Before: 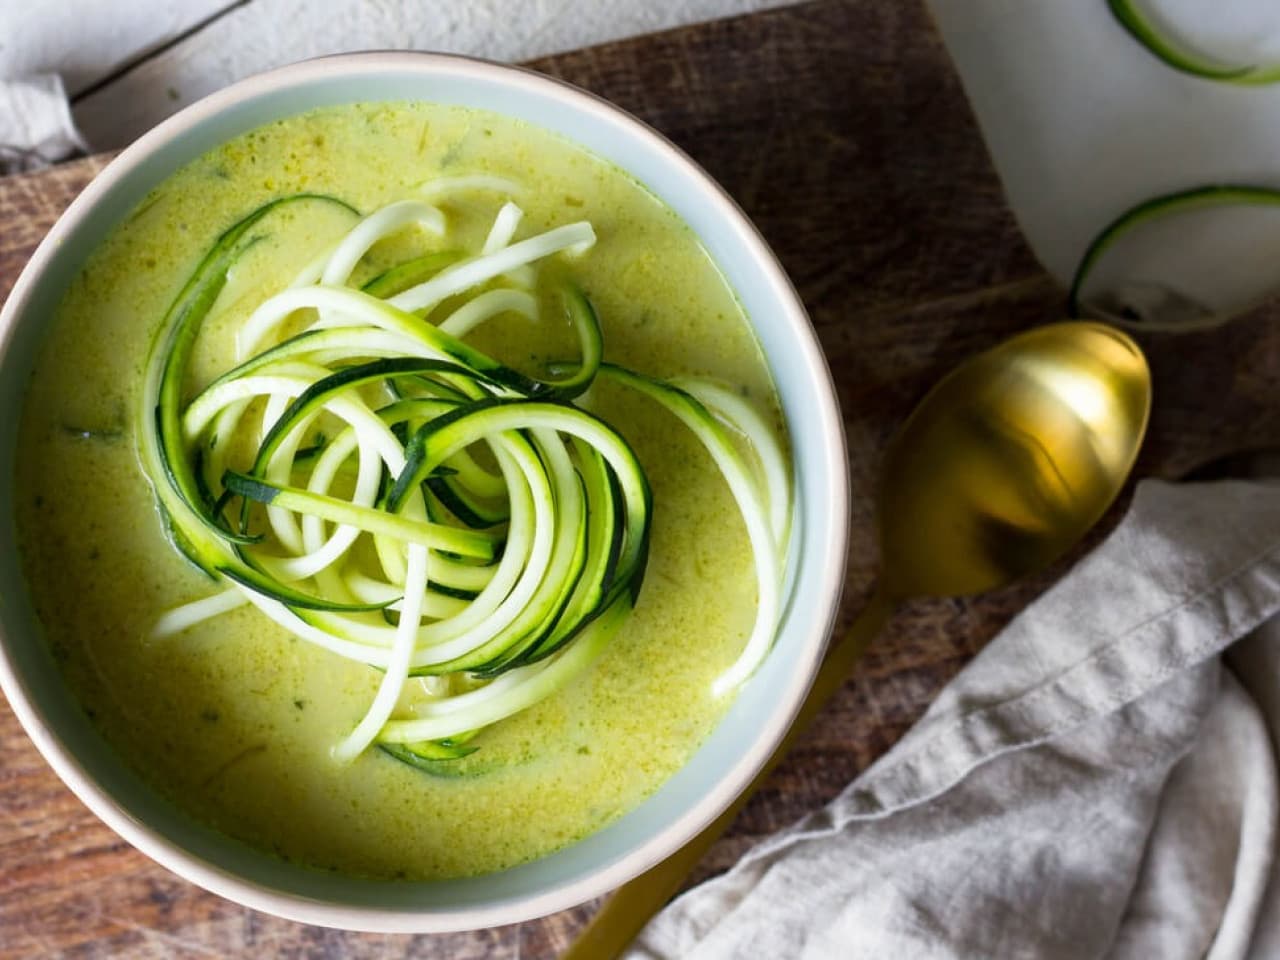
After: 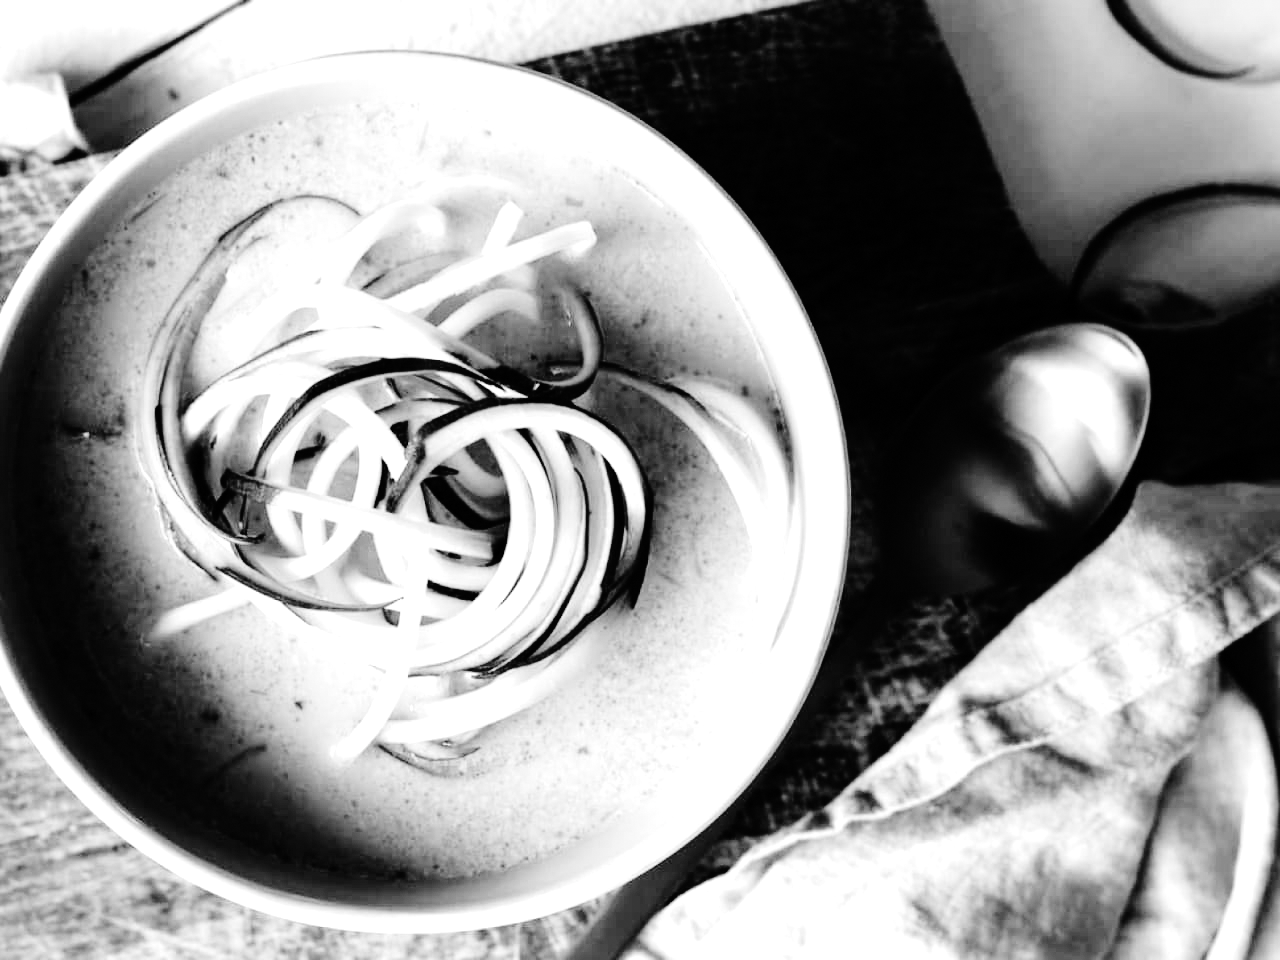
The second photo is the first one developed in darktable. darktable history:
tone equalizer: on, module defaults
exposure: exposure 0.426 EV, compensate highlight preservation false
color balance rgb: linear chroma grading › global chroma 9%, perceptual saturation grading › global saturation 36%, perceptual saturation grading › shadows 35%, perceptual brilliance grading › global brilliance 15%, perceptual brilliance grading › shadows -35%, global vibrance 15%
base curve: curves: ch0 [(0, 0) (0.036, 0.01) (0.123, 0.254) (0.258, 0.504) (0.507, 0.748) (1, 1)], preserve colors none
grain: coarseness 0.81 ISO, strength 1.34%, mid-tones bias 0%
color calibration: output gray [0.267, 0.423, 0.267, 0], illuminant same as pipeline (D50), adaptation none (bypass)
